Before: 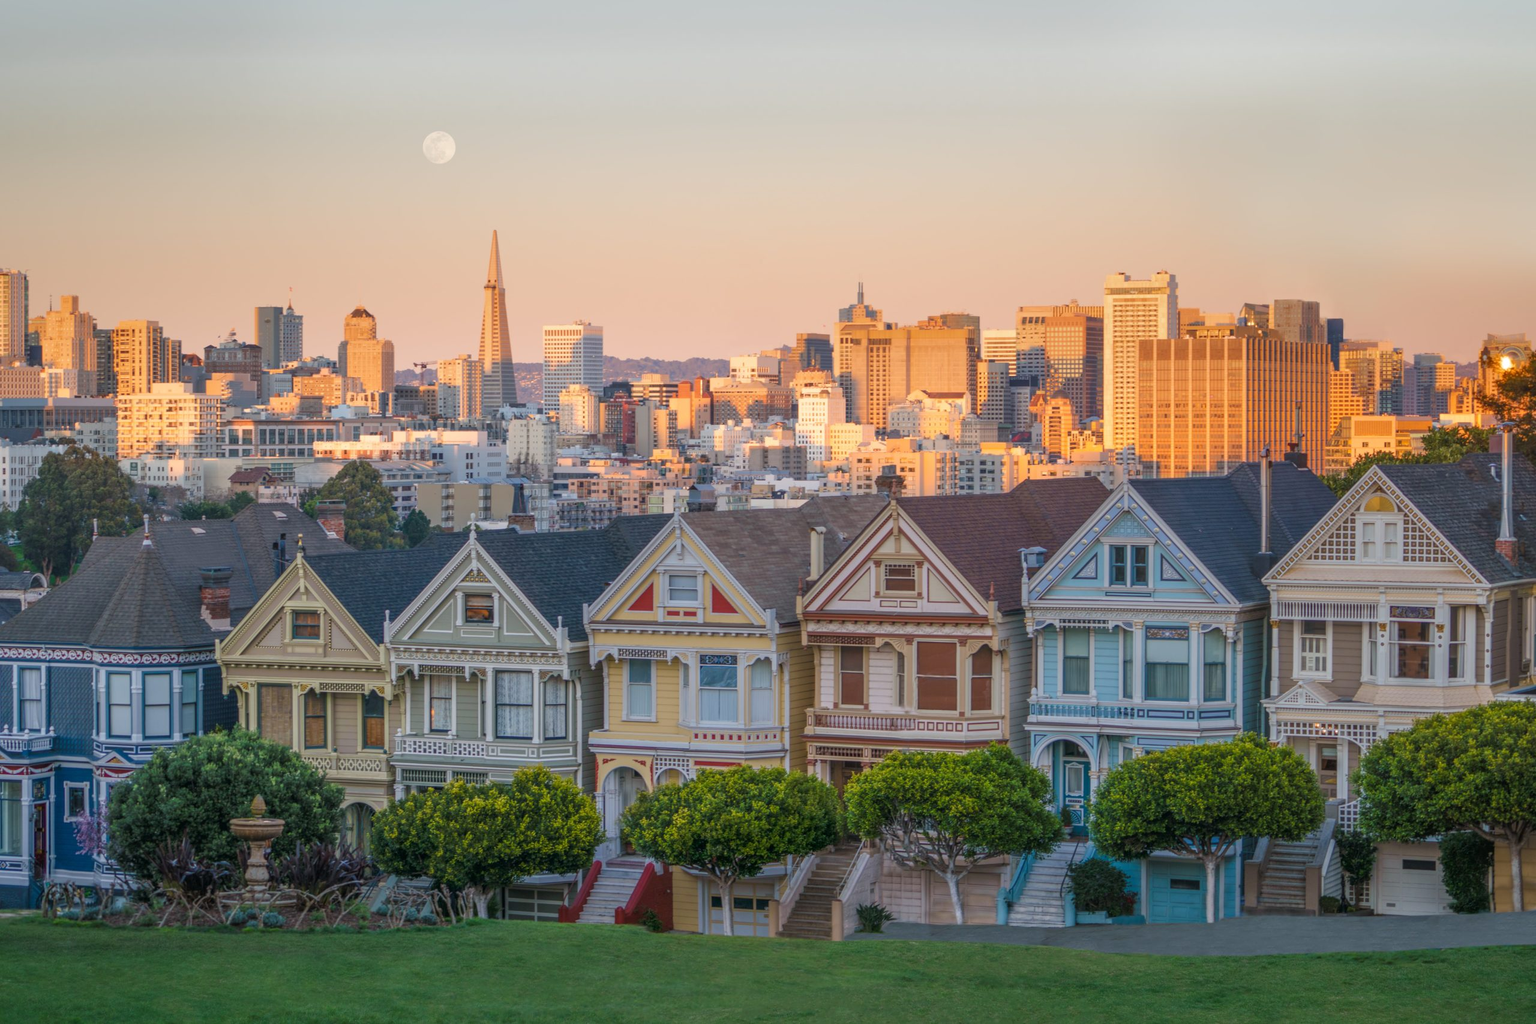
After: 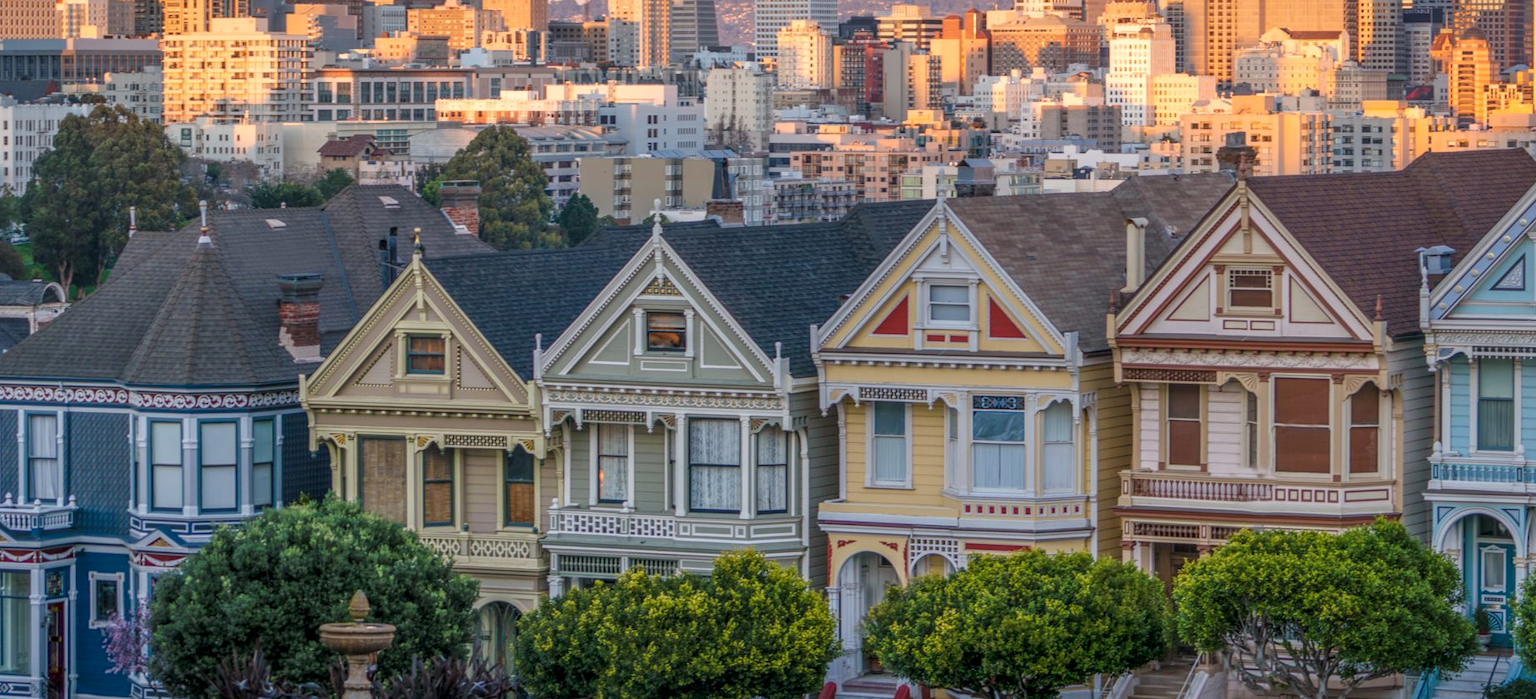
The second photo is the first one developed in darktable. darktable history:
crop: top 36.167%, right 28.037%, bottom 14.646%
local contrast: on, module defaults
color correction: highlights b* -0.02
